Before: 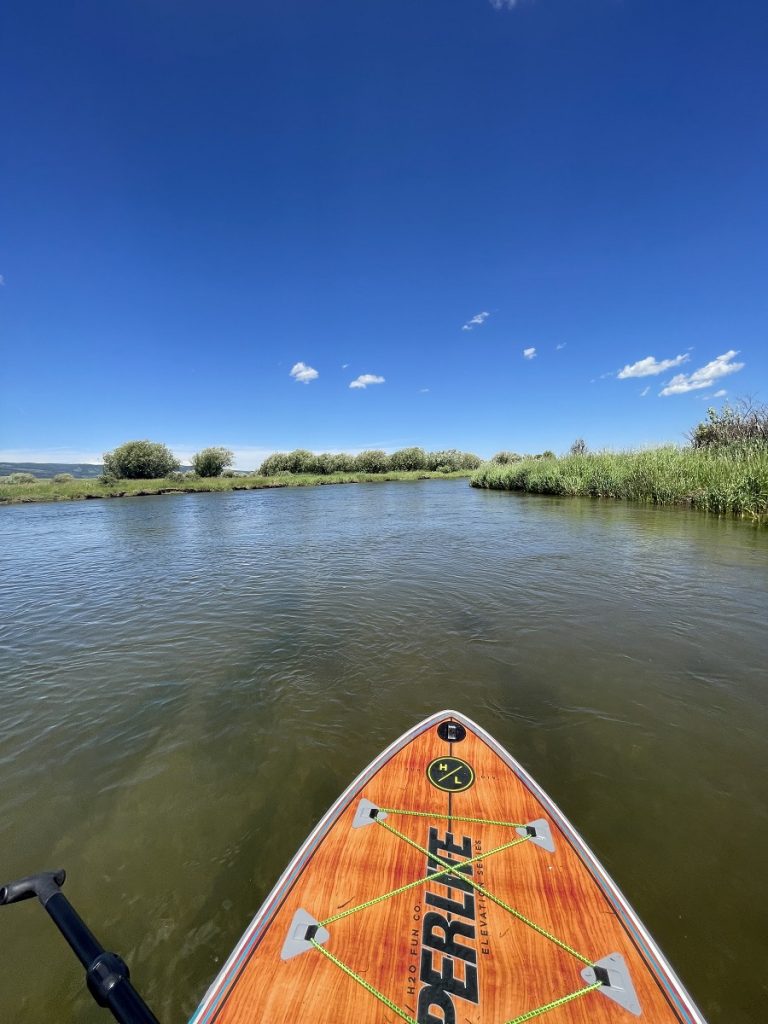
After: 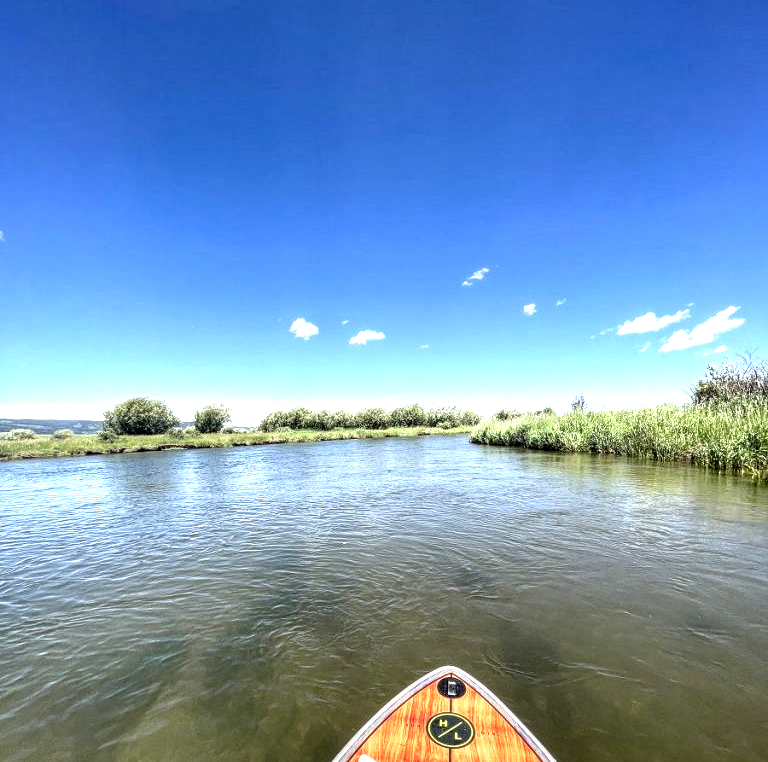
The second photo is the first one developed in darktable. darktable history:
exposure: black level correction 0, exposure 1.001 EV, compensate exposure bias true, compensate highlight preservation false
local contrast: detail 160%
crop: top 4.353%, bottom 21.175%
